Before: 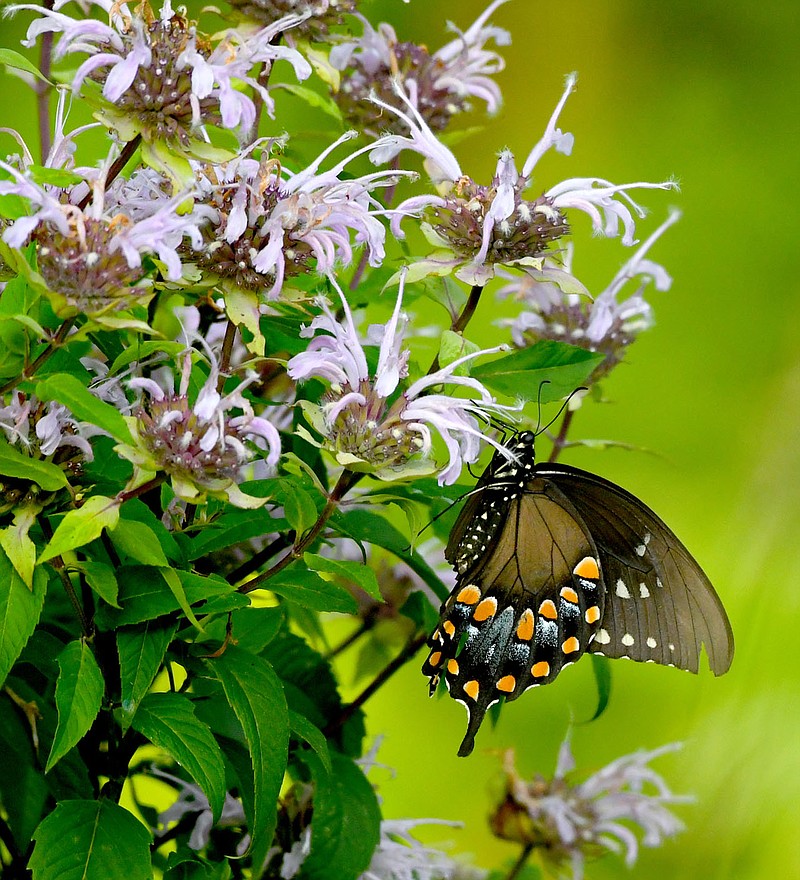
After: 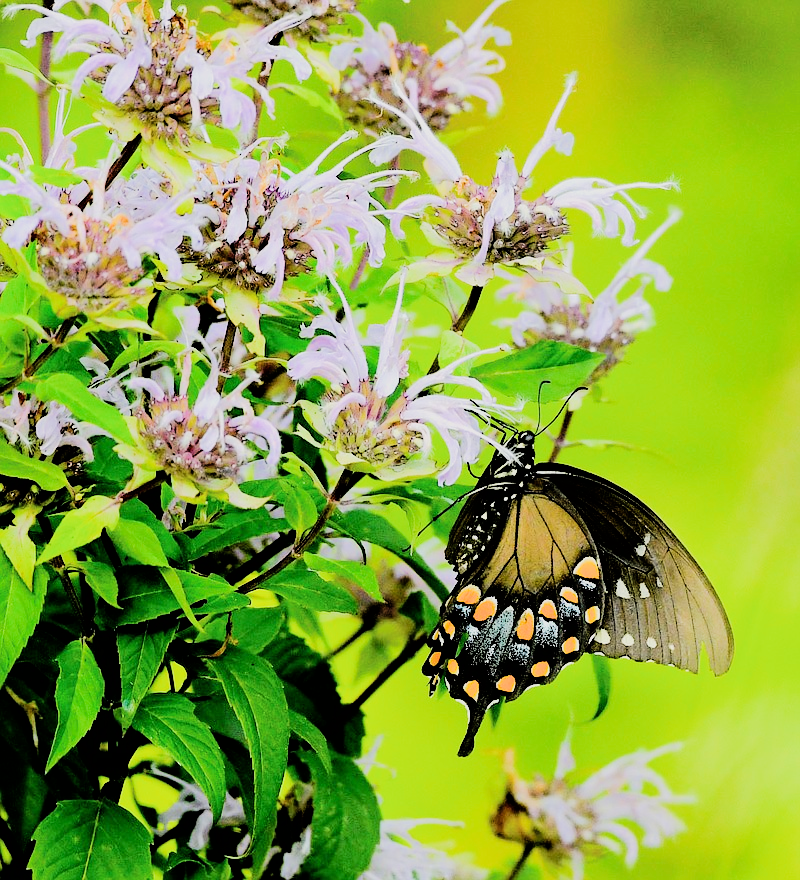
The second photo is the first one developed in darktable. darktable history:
tone equalizer: -7 EV 0.155 EV, -6 EV 0.568 EV, -5 EV 1.14 EV, -4 EV 1.3 EV, -3 EV 1.17 EV, -2 EV 0.6 EV, -1 EV 0.153 EV, edges refinement/feathering 500, mask exposure compensation -1.57 EV, preserve details no
filmic rgb: black relative exposure -5.12 EV, white relative exposure 4 EV, hardness 2.89, contrast 1.301, highlights saturation mix -10.78%
